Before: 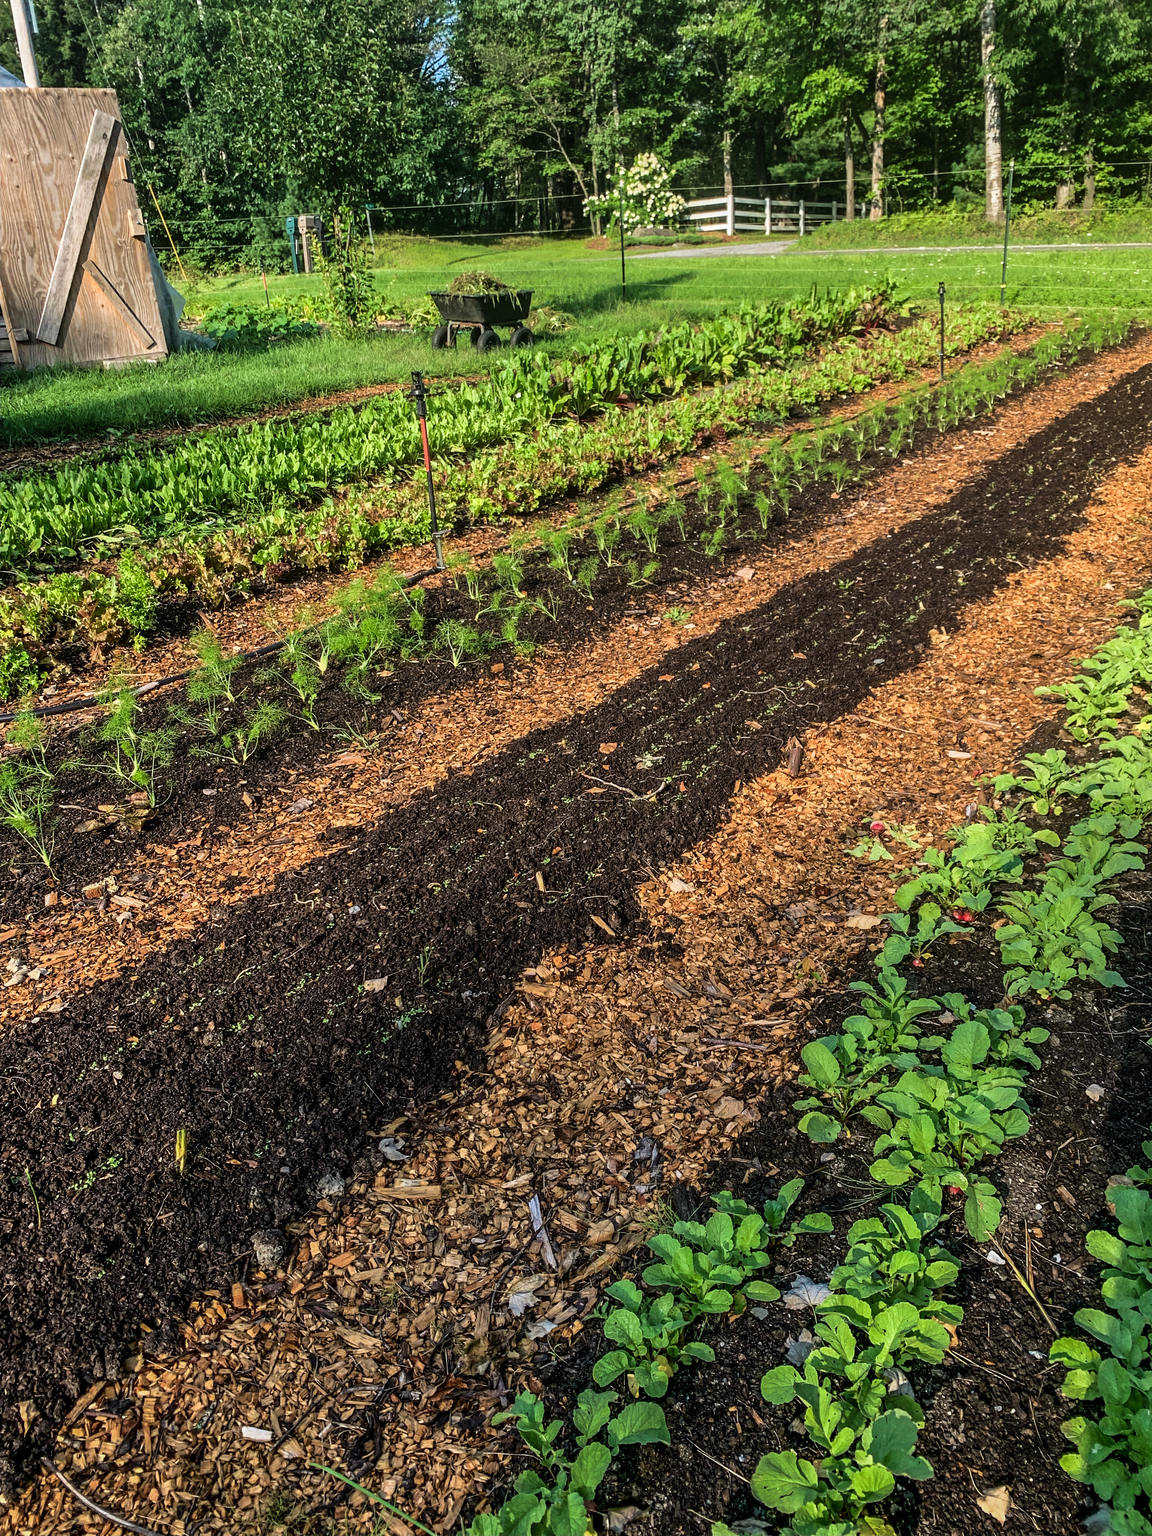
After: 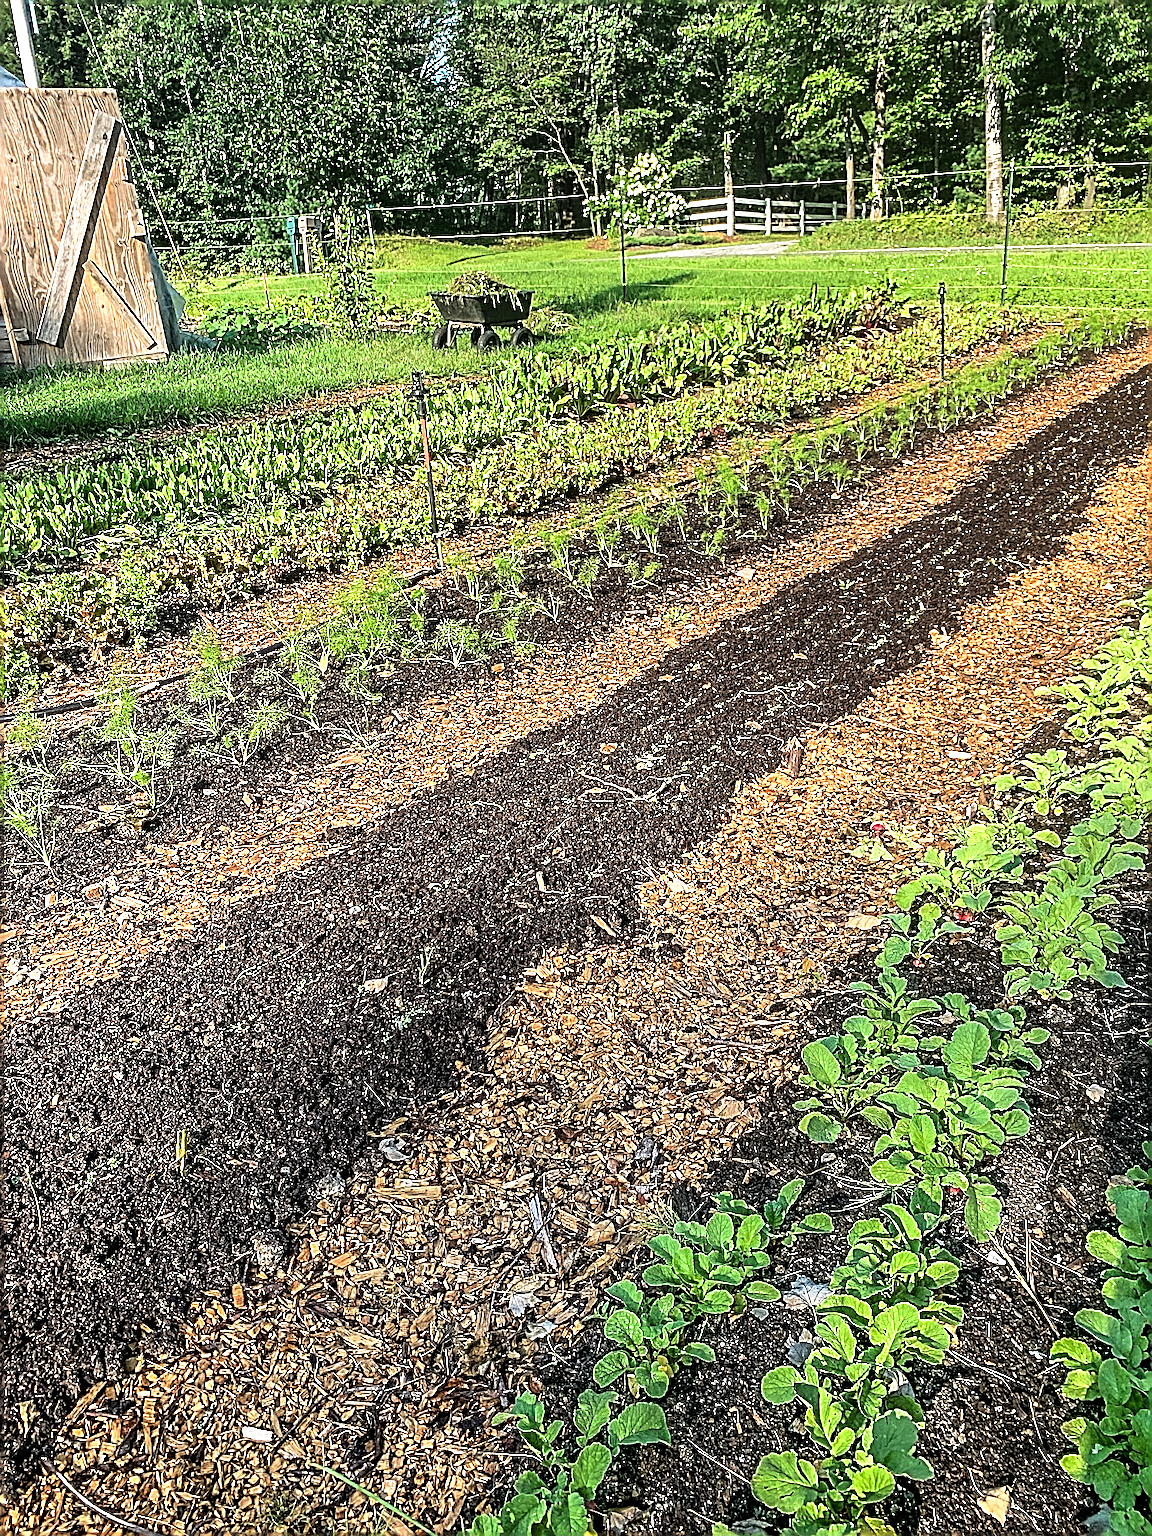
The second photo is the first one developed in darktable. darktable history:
sharpen: radius 4.001, amount 2
exposure: black level correction 0, exposure 0.6 EV, compensate highlight preservation false
